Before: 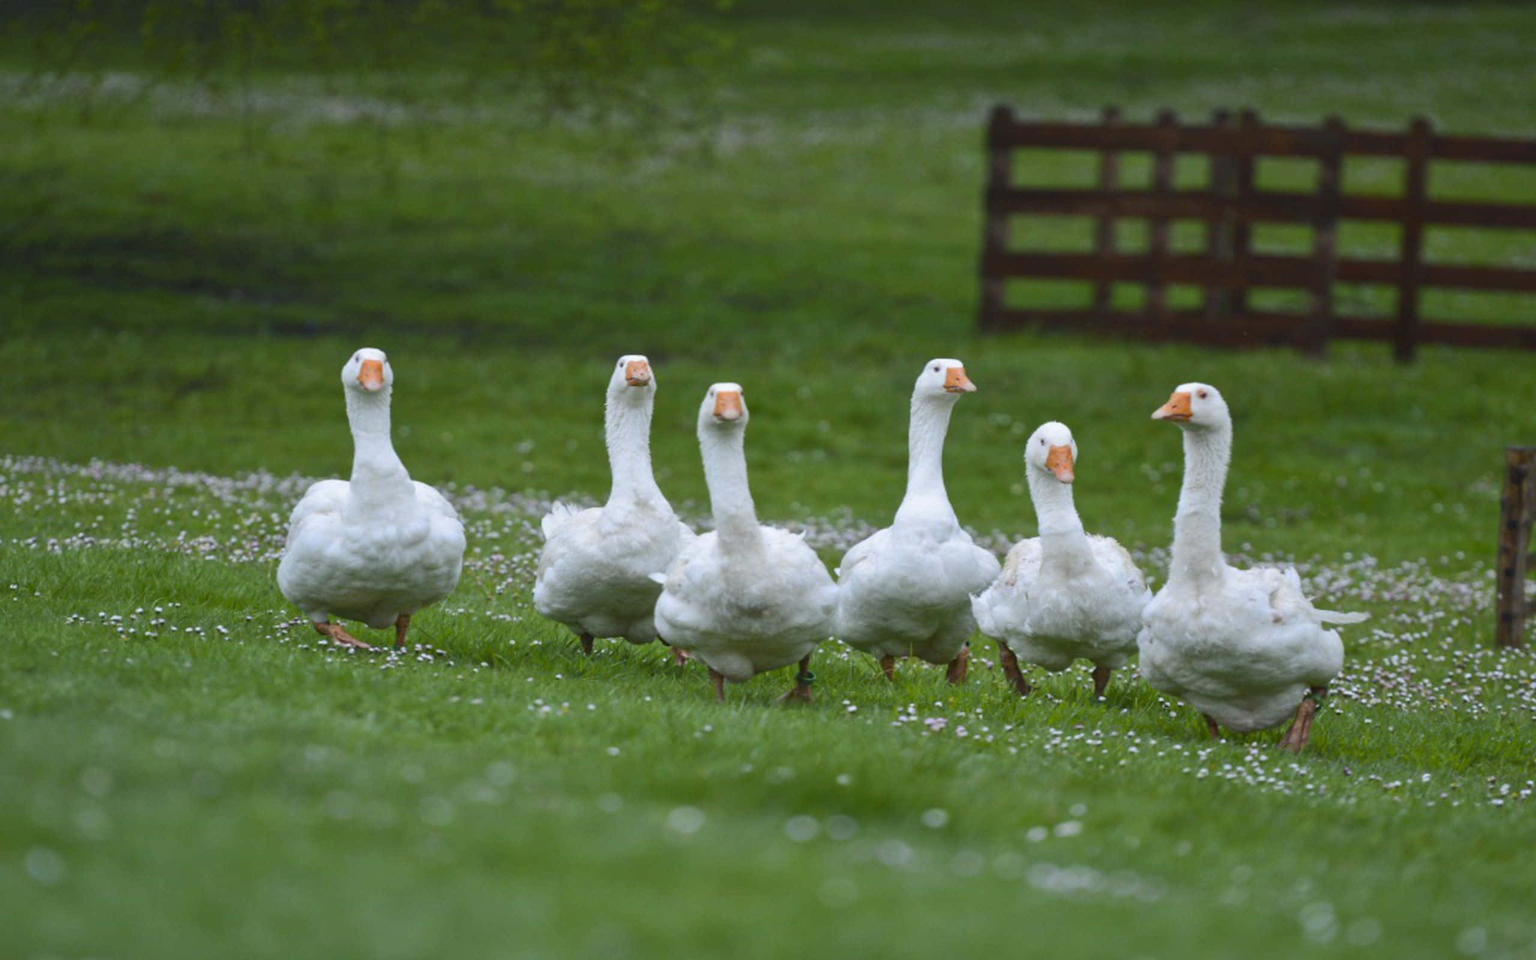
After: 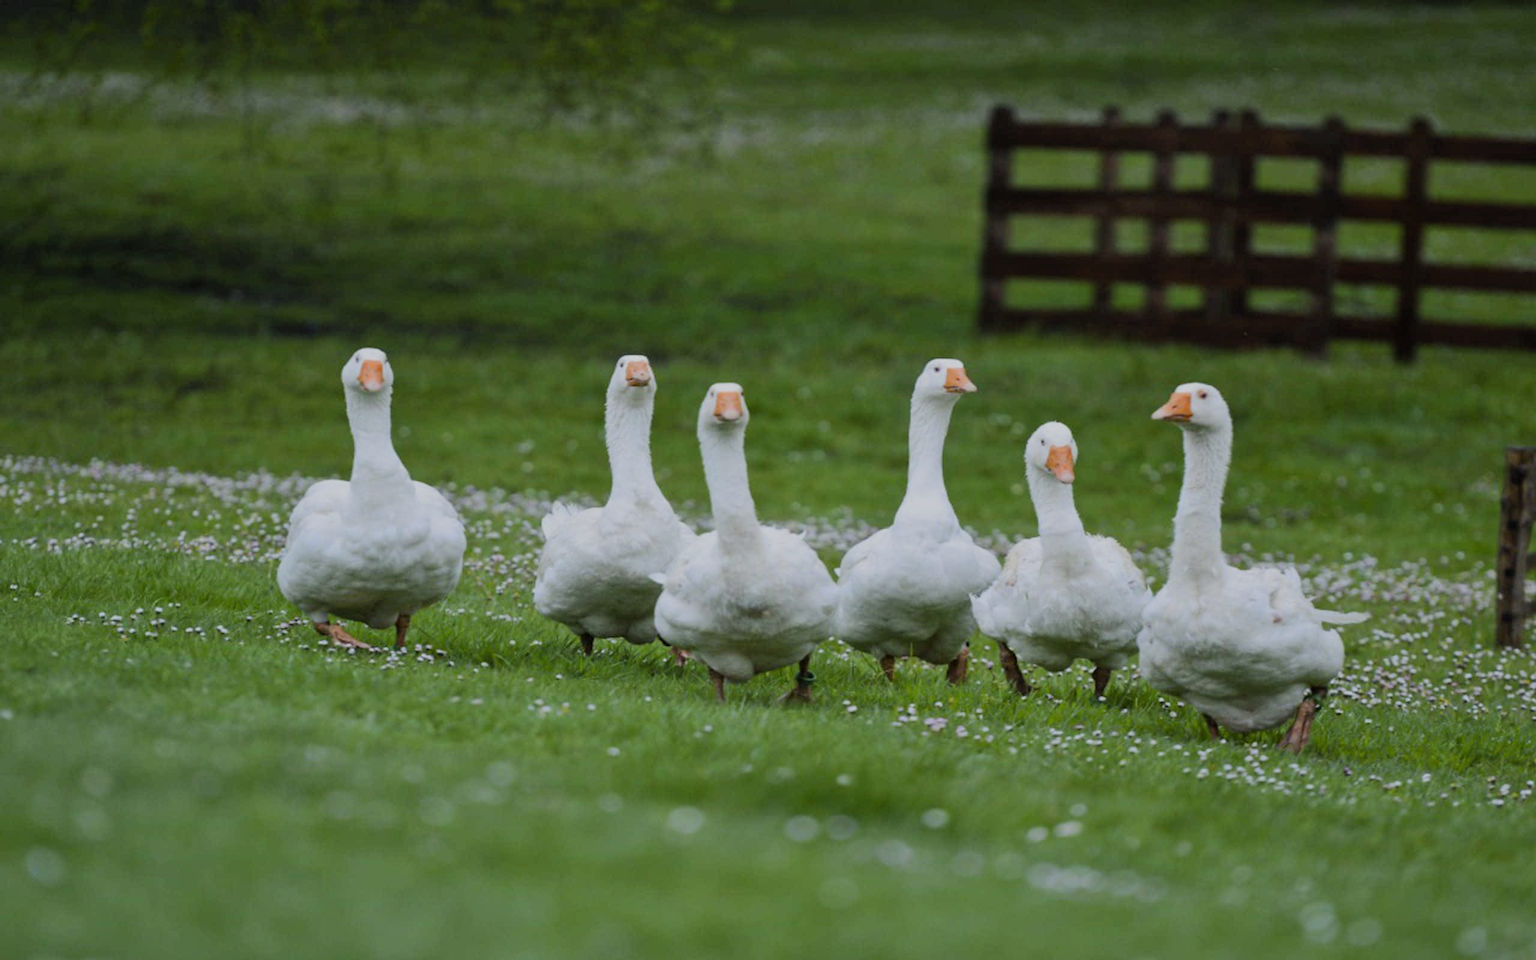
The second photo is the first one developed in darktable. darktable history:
filmic rgb: black relative exposure -9.25 EV, white relative exposure 6.71 EV, threshold 5.95 EV, hardness 3.09, contrast 1.056, enable highlight reconstruction true
